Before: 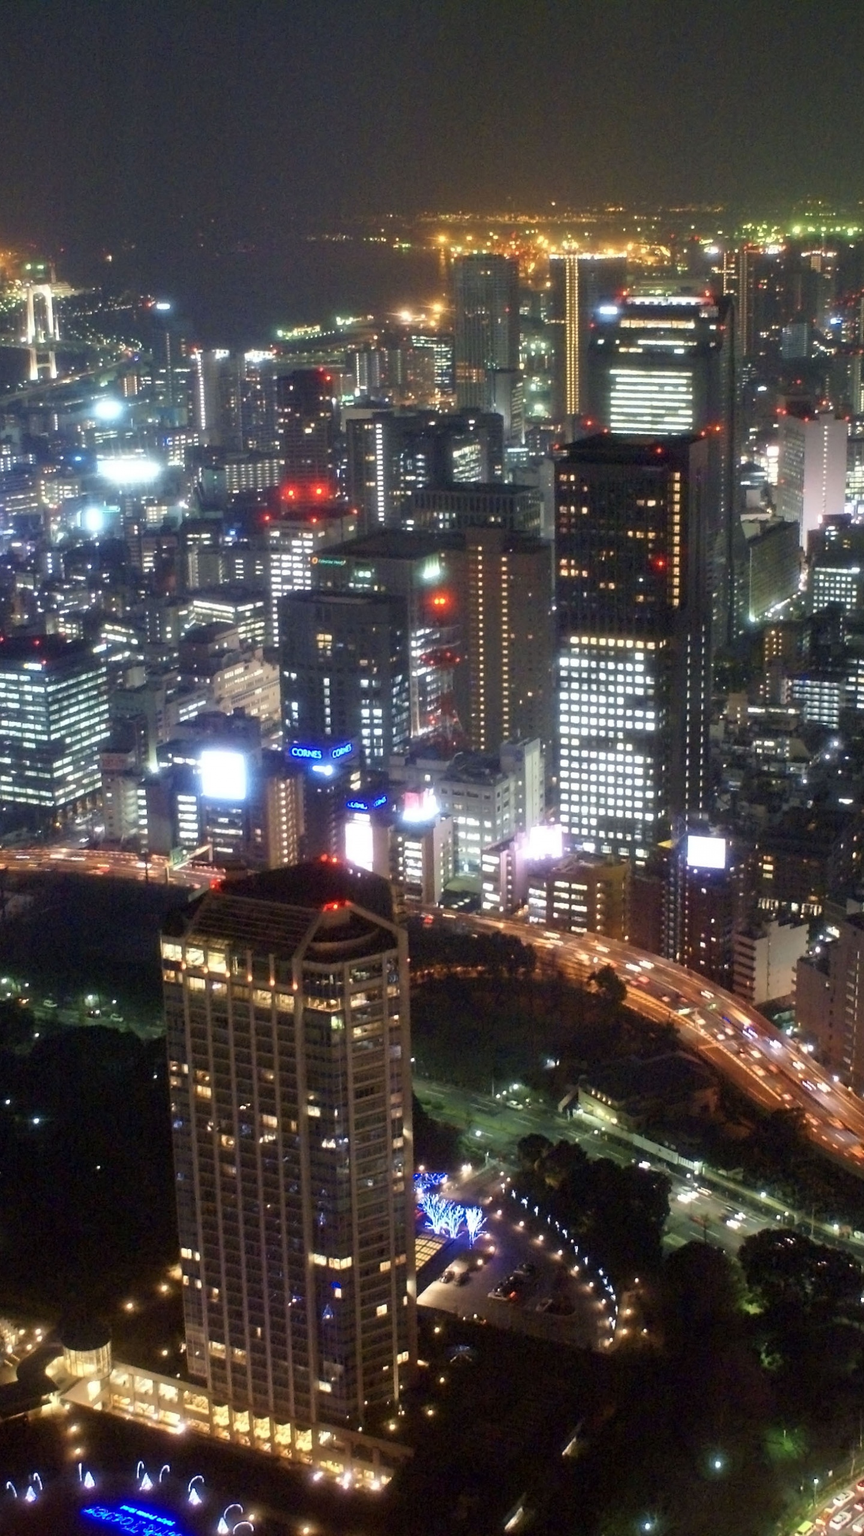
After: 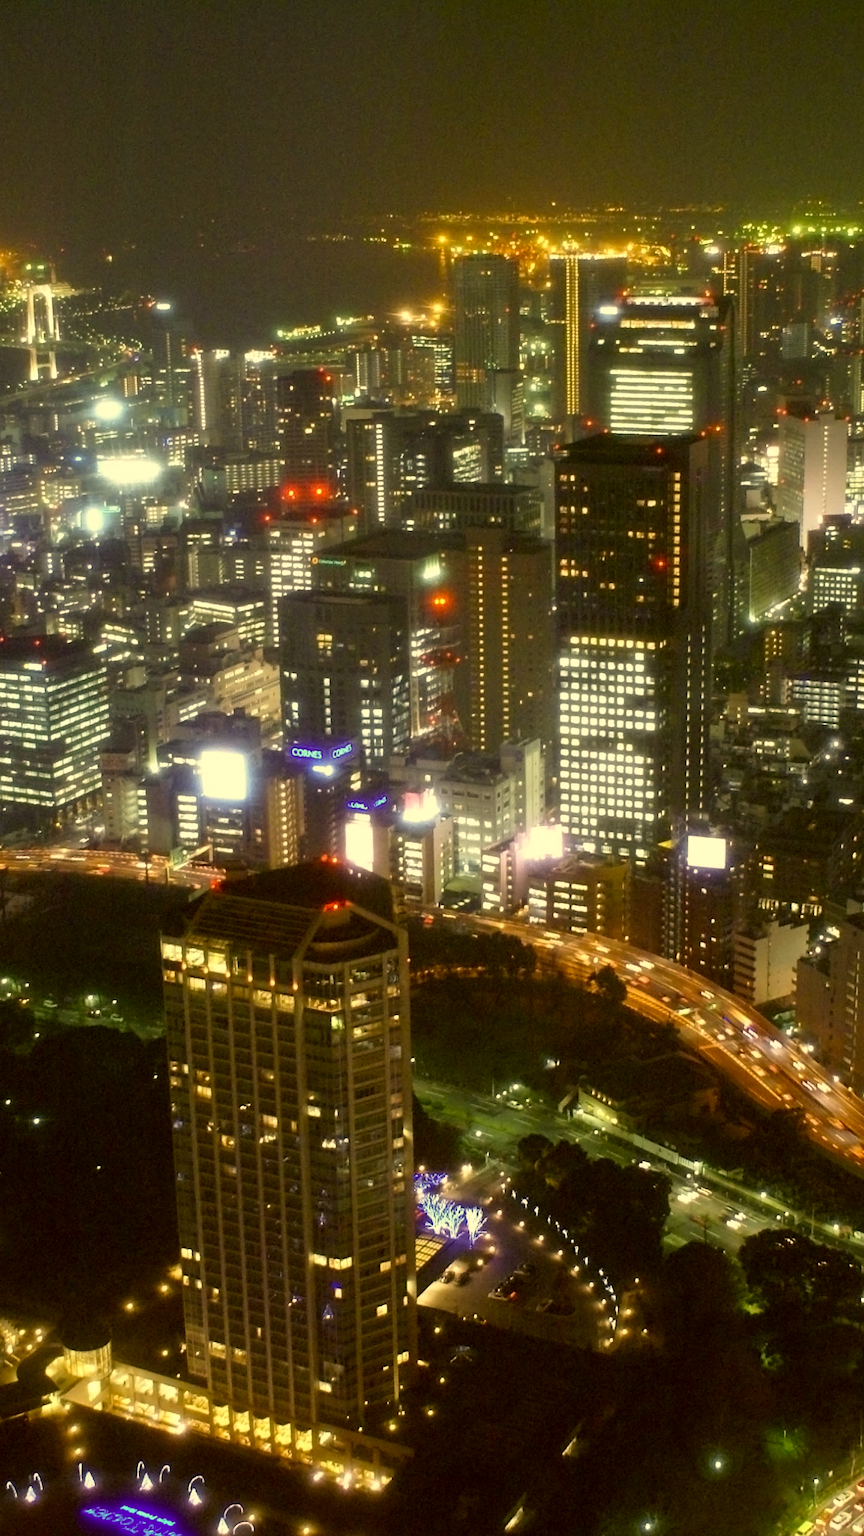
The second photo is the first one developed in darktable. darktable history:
color correction: highlights a* 0.135, highlights b* 28.94, shadows a* -0.29, shadows b* 20.99
